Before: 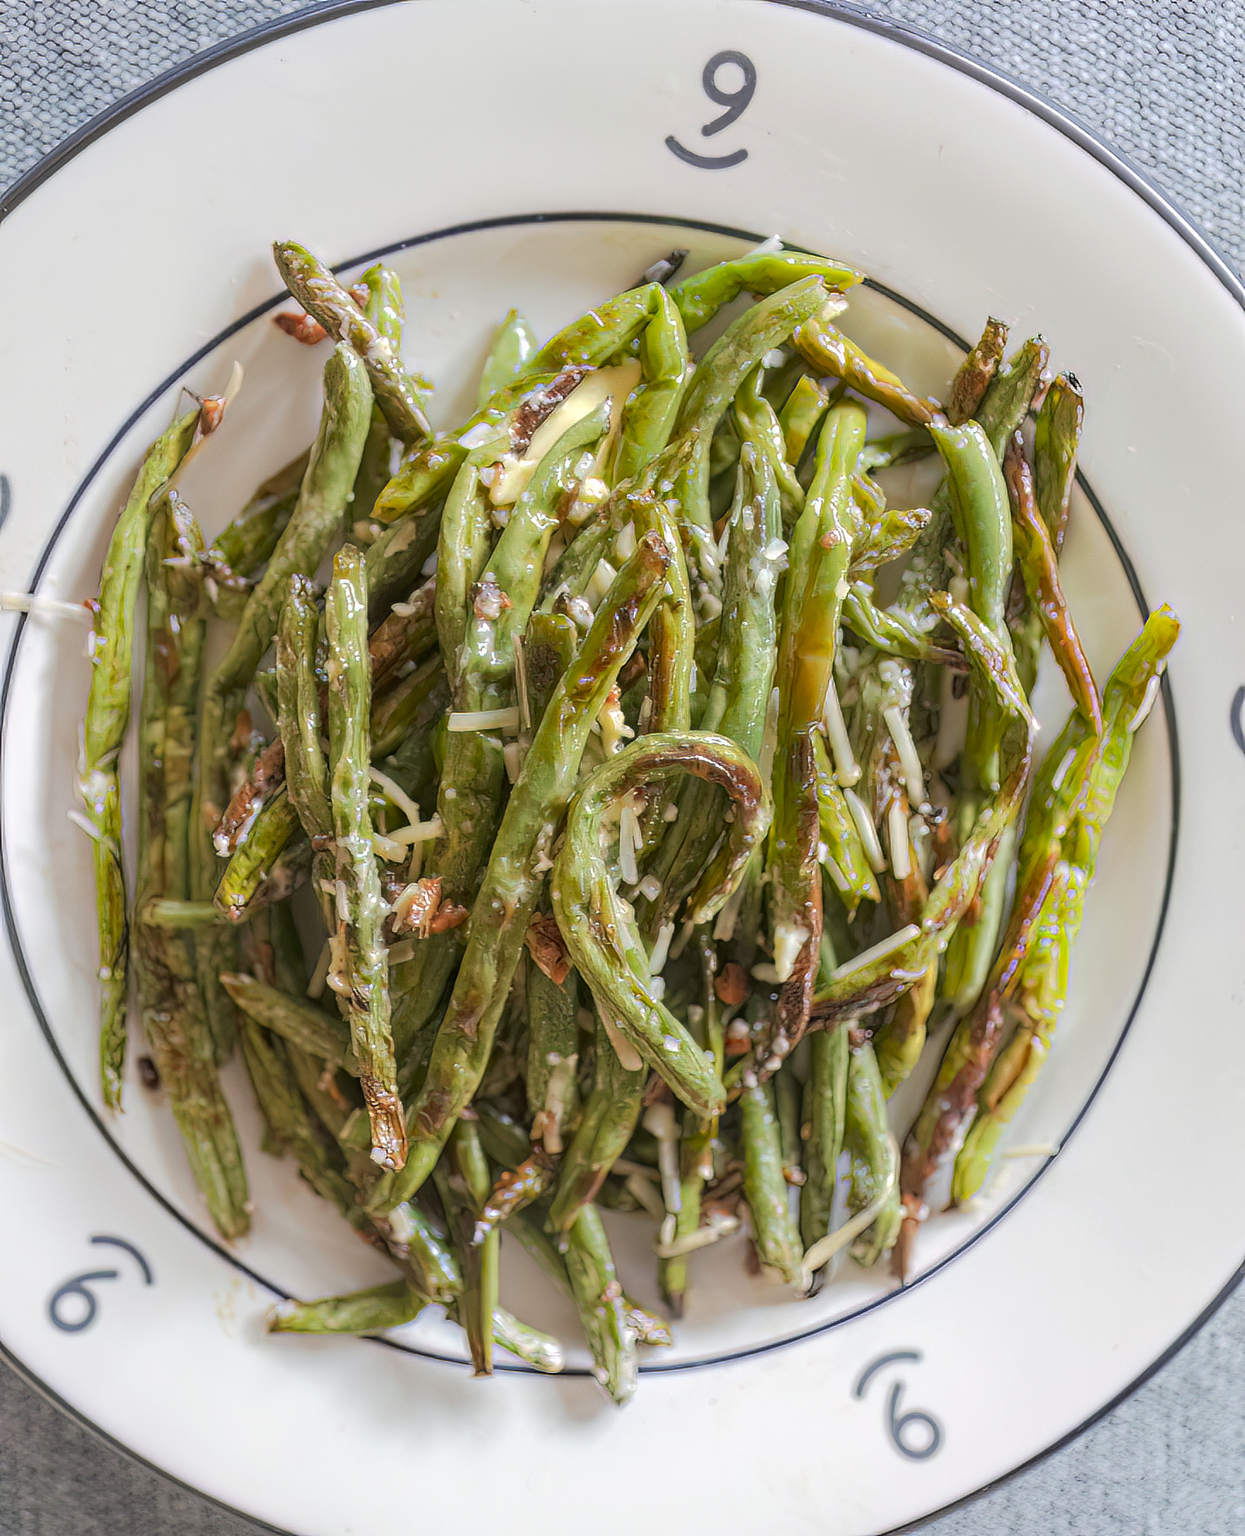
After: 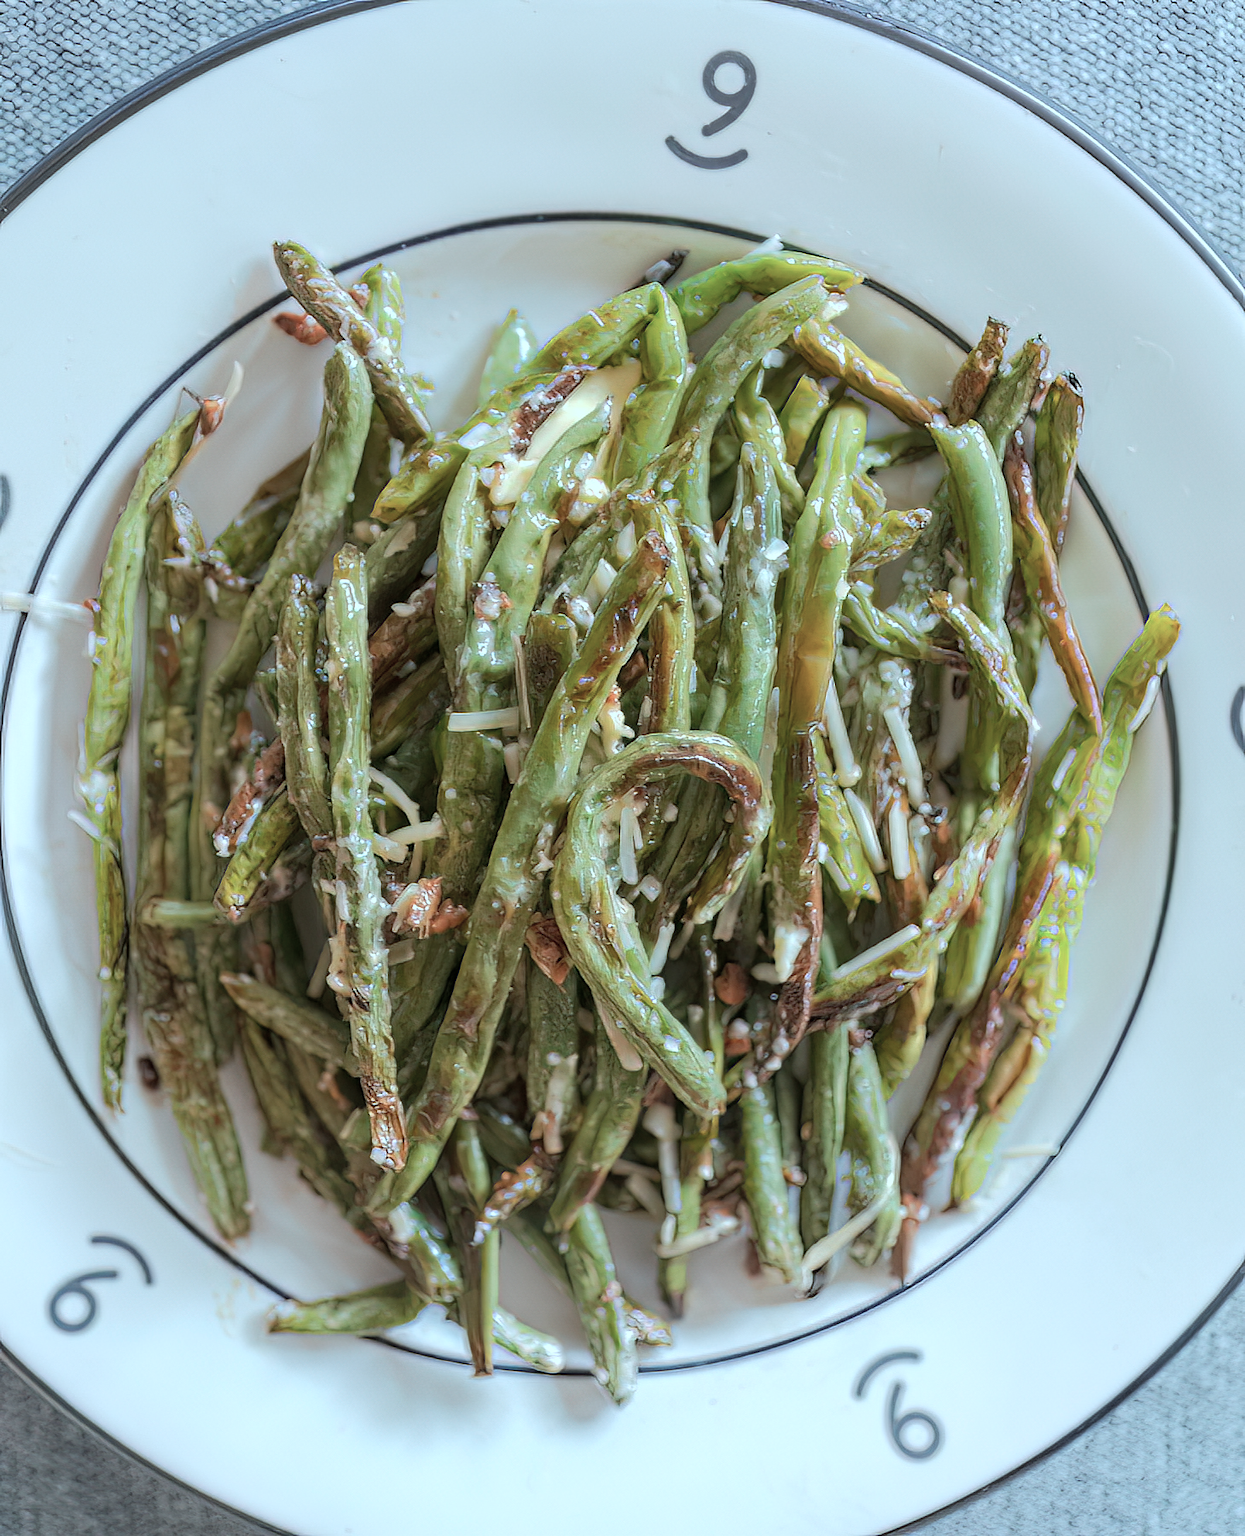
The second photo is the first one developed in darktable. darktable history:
color correction: highlights a* -12.75, highlights b* -17.8, saturation 0.705
